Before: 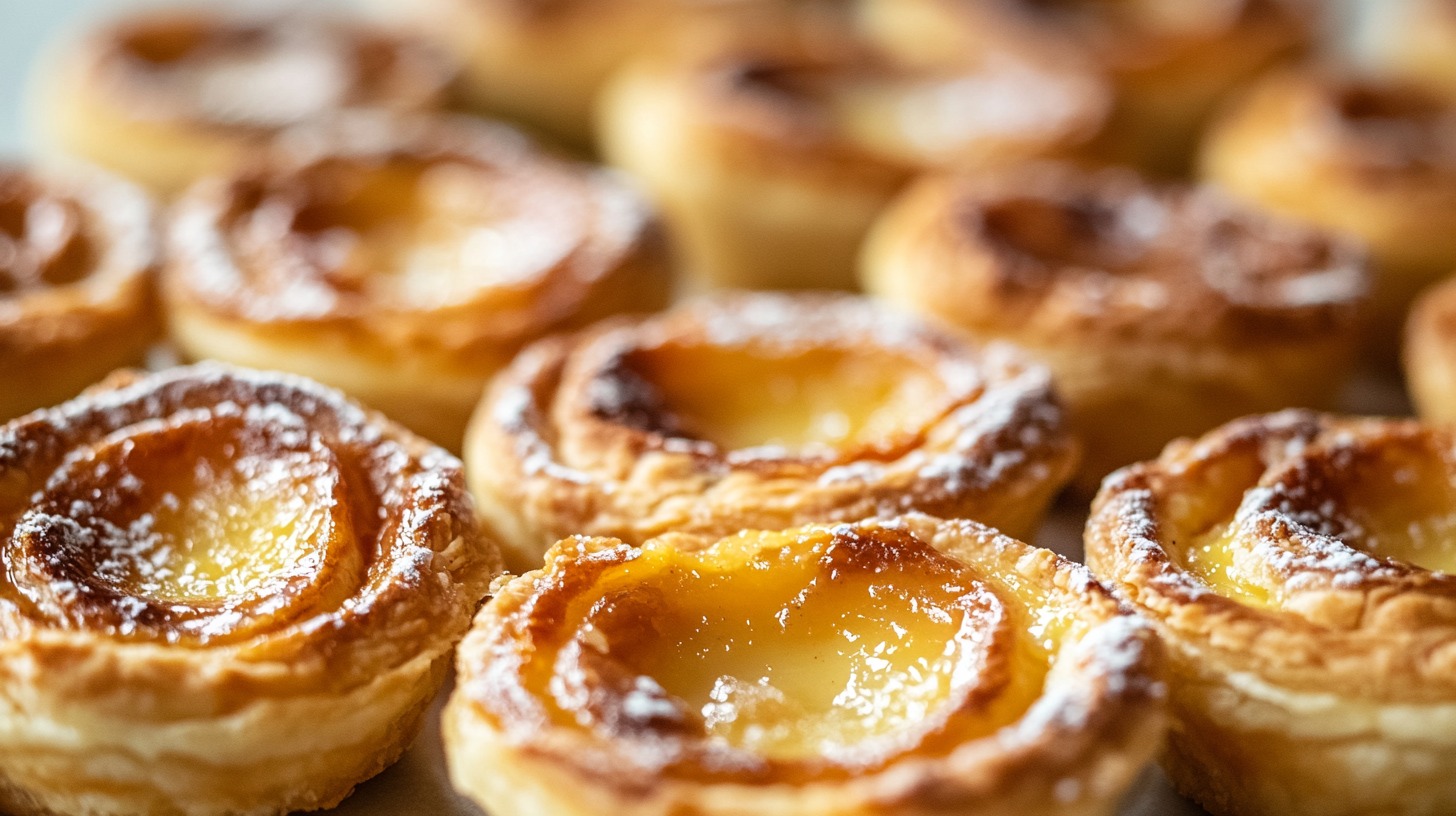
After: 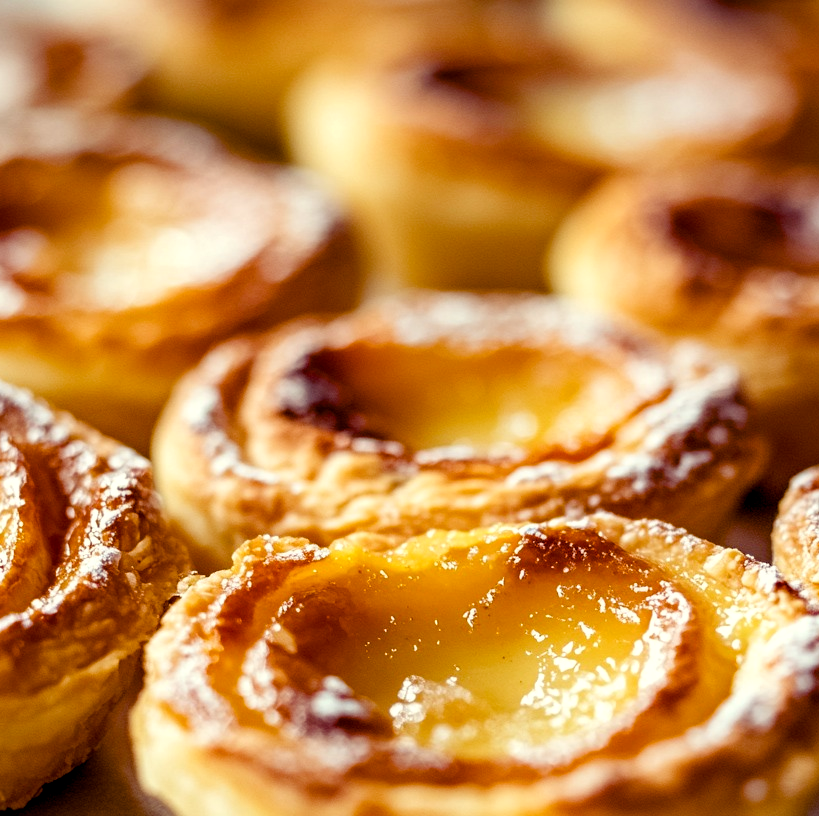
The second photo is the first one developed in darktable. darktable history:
color balance rgb: shadows lift › luminance -21.66%, shadows lift › chroma 8.98%, shadows lift › hue 283.37°, power › chroma 1.05%, power › hue 25.59°, highlights gain › luminance 6.08%, highlights gain › chroma 2.55%, highlights gain › hue 90°, global offset › luminance -0.87%, perceptual saturation grading › global saturation 25%, perceptual saturation grading › highlights -28.39%, perceptual saturation grading › shadows 33.98%
crop: left 21.496%, right 22.254%
